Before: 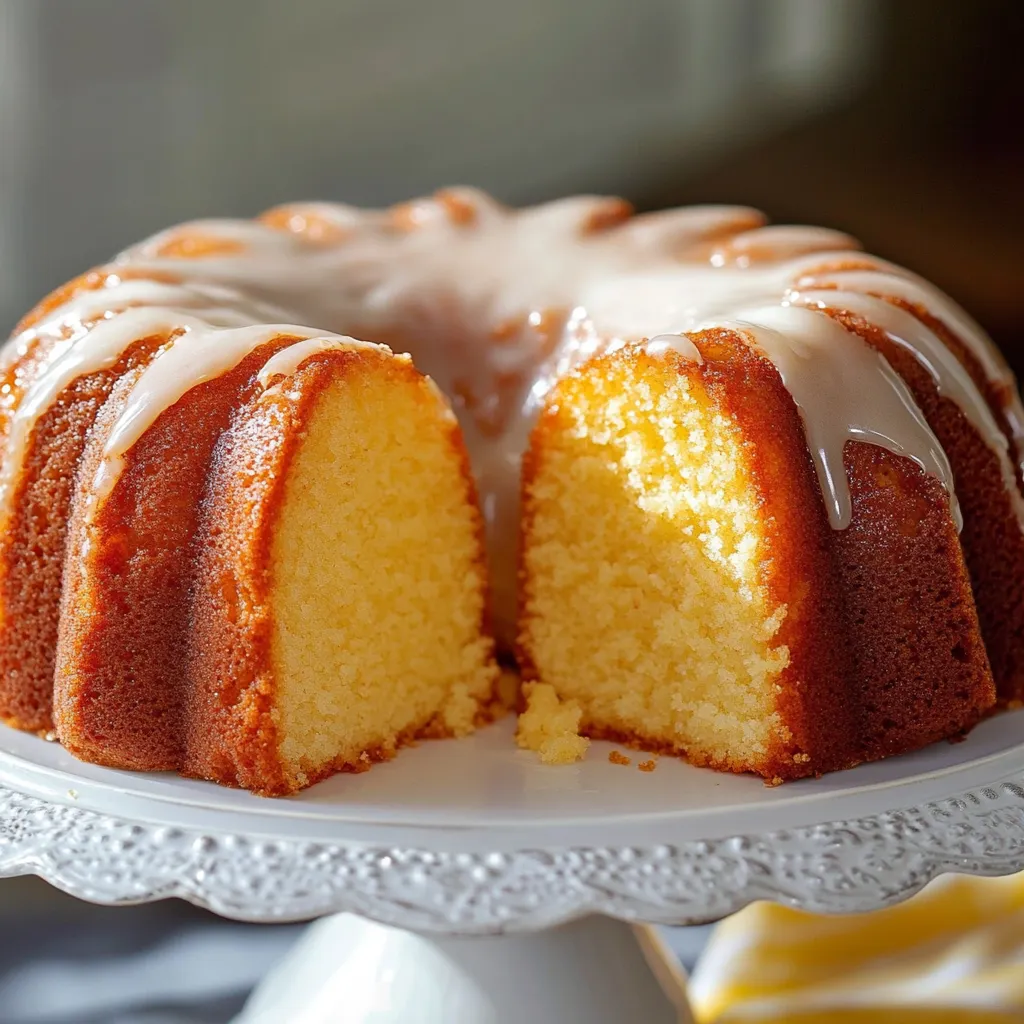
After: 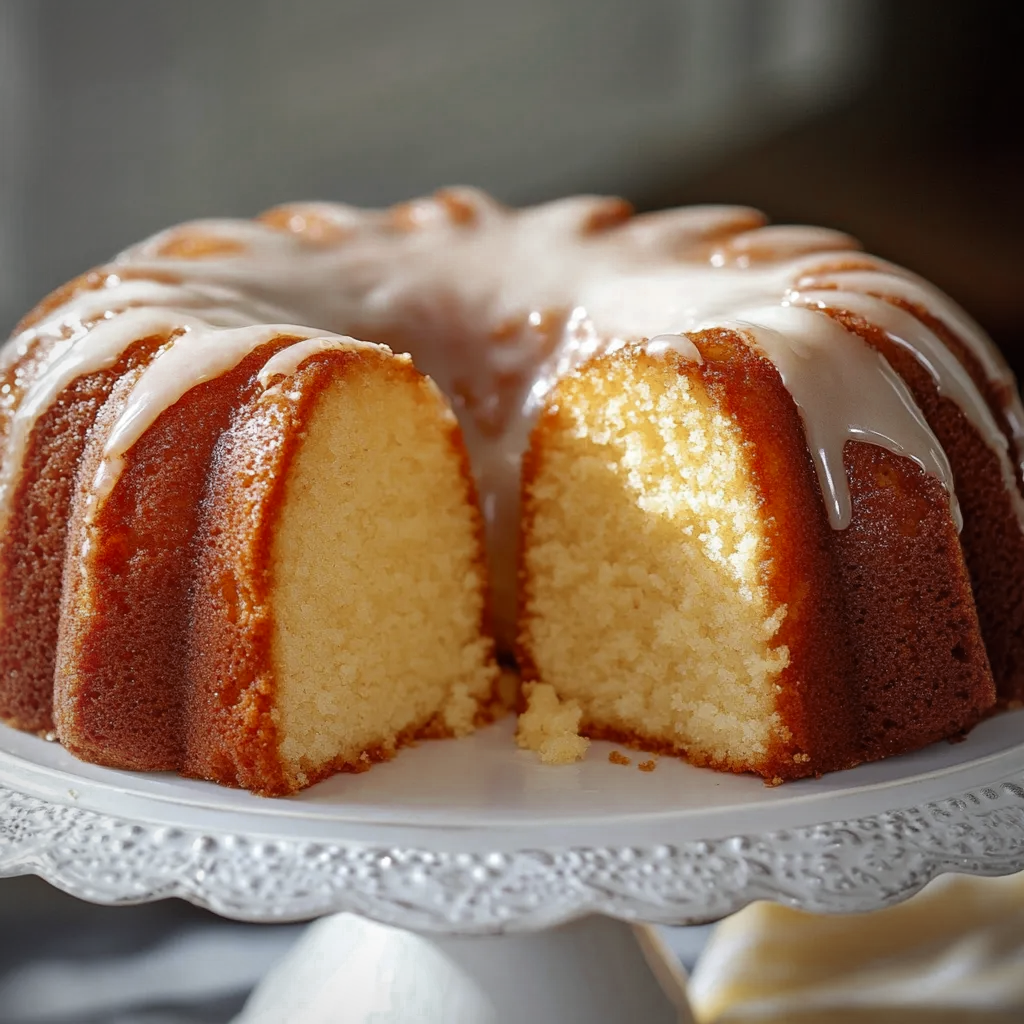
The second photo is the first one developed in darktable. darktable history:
vignetting: fall-off radius 60.92%
color zones: curves: ch0 [(0, 0.5) (0.125, 0.4) (0.25, 0.5) (0.375, 0.4) (0.5, 0.4) (0.625, 0.6) (0.75, 0.6) (0.875, 0.5)]; ch1 [(0, 0.35) (0.125, 0.45) (0.25, 0.35) (0.375, 0.35) (0.5, 0.35) (0.625, 0.35) (0.75, 0.45) (0.875, 0.35)]; ch2 [(0, 0.6) (0.125, 0.5) (0.25, 0.5) (0.375, 0.6) (0.5, 0.6) (0.625, 0.5) (0.75, 0.5) (0.875, 0.5)]
